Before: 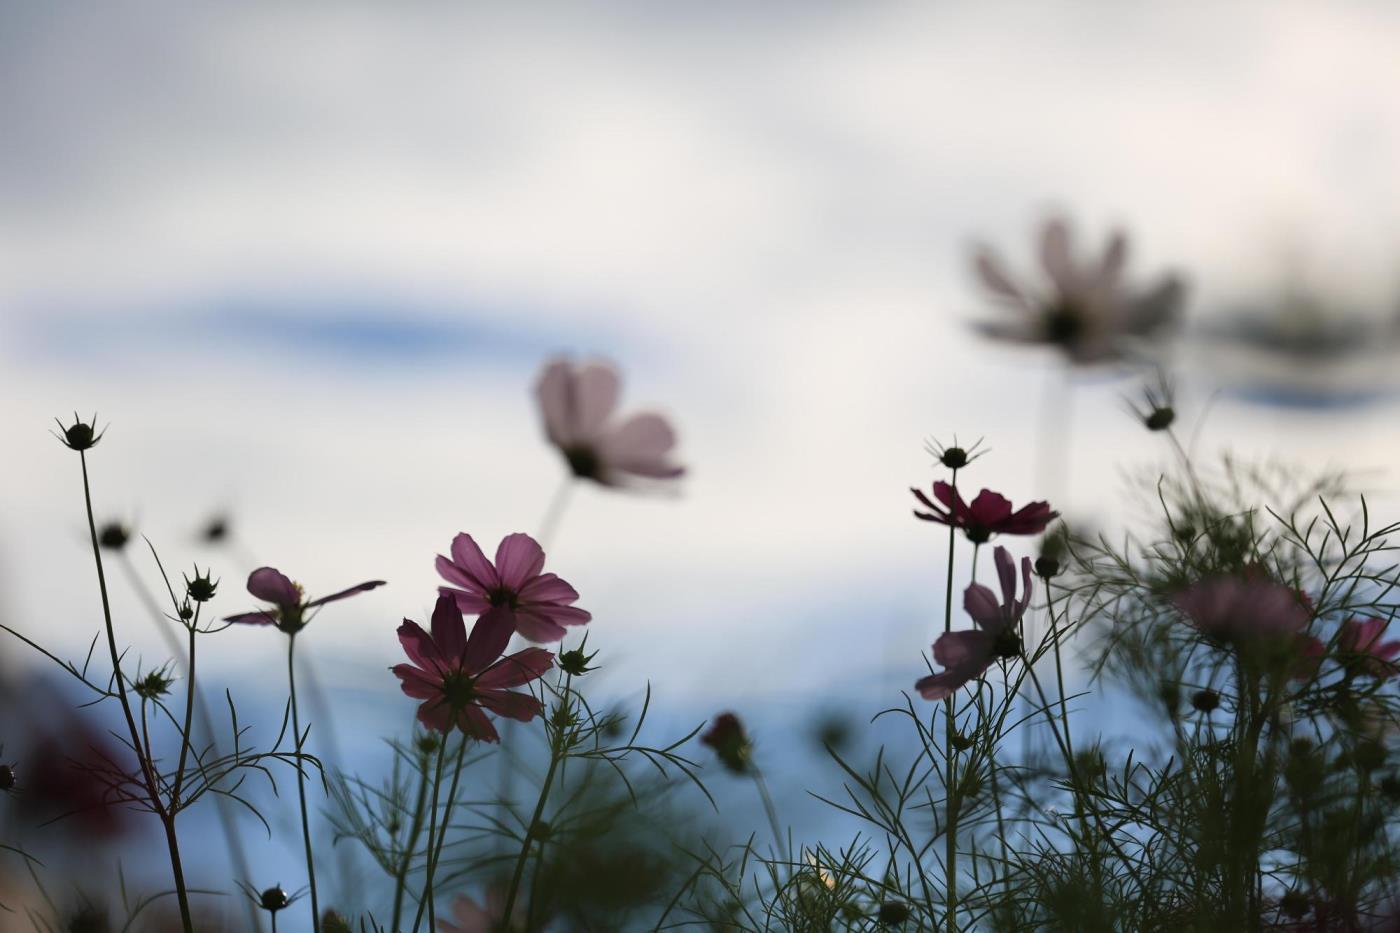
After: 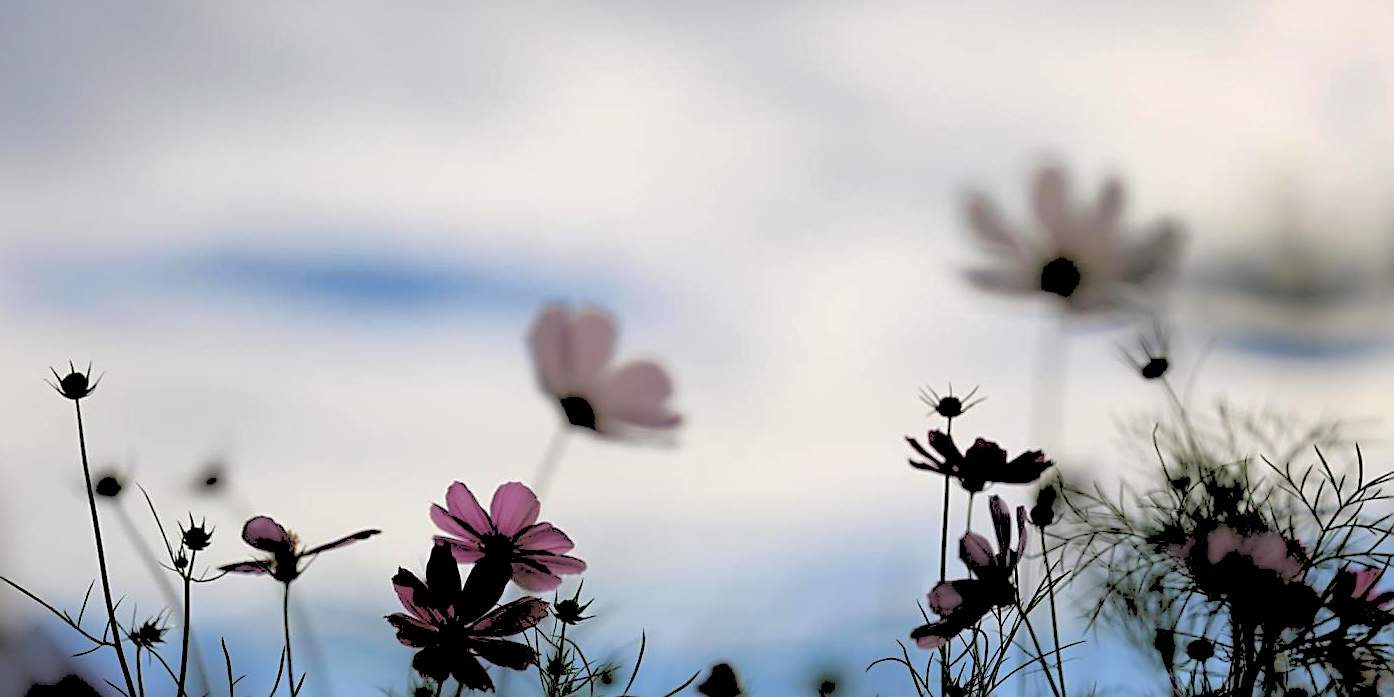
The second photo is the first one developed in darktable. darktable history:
crop: left 0.387%, top 5.469%, bottom 19.809%
sharpen: on, module defaults
rgb levels: levels [[0.027, 0.429, 0.996], [0, 0.5, 1], [0, 0.5, 1]]
shadows and highlights: on, module defaults
exposure: black level correction 0.001, compensate highlight preservation false
